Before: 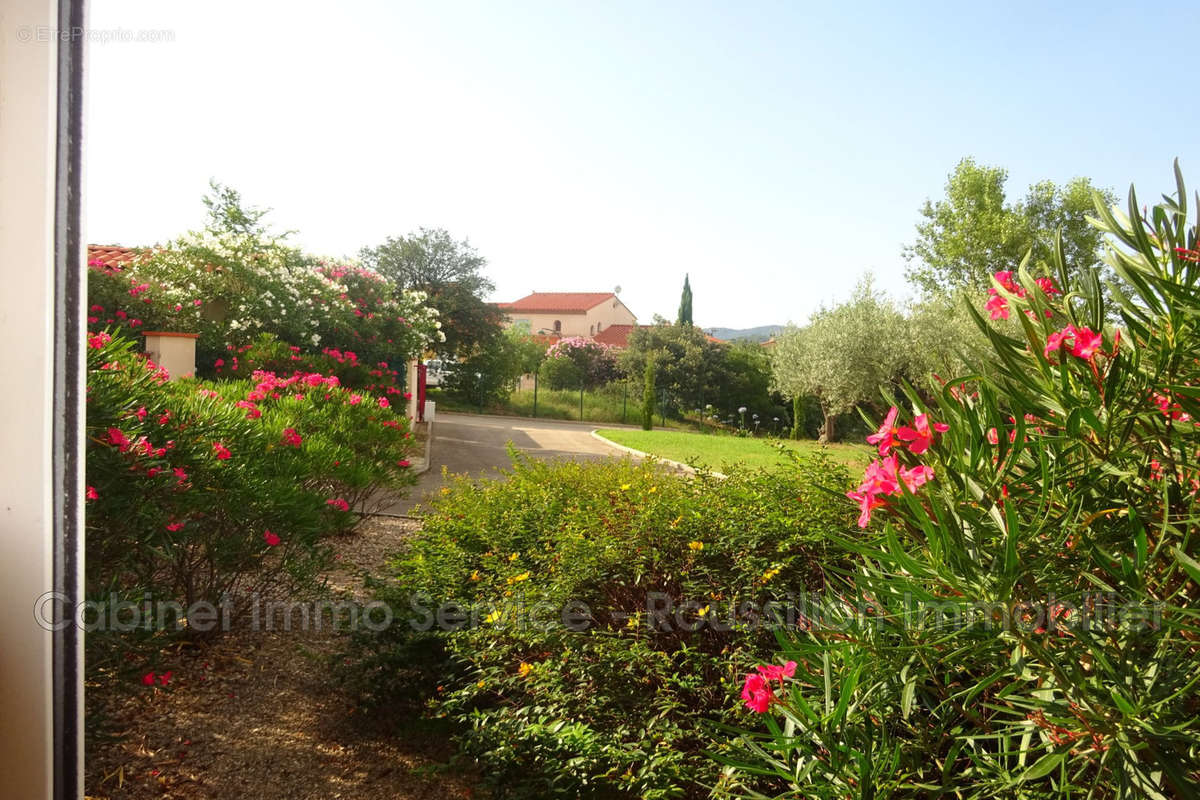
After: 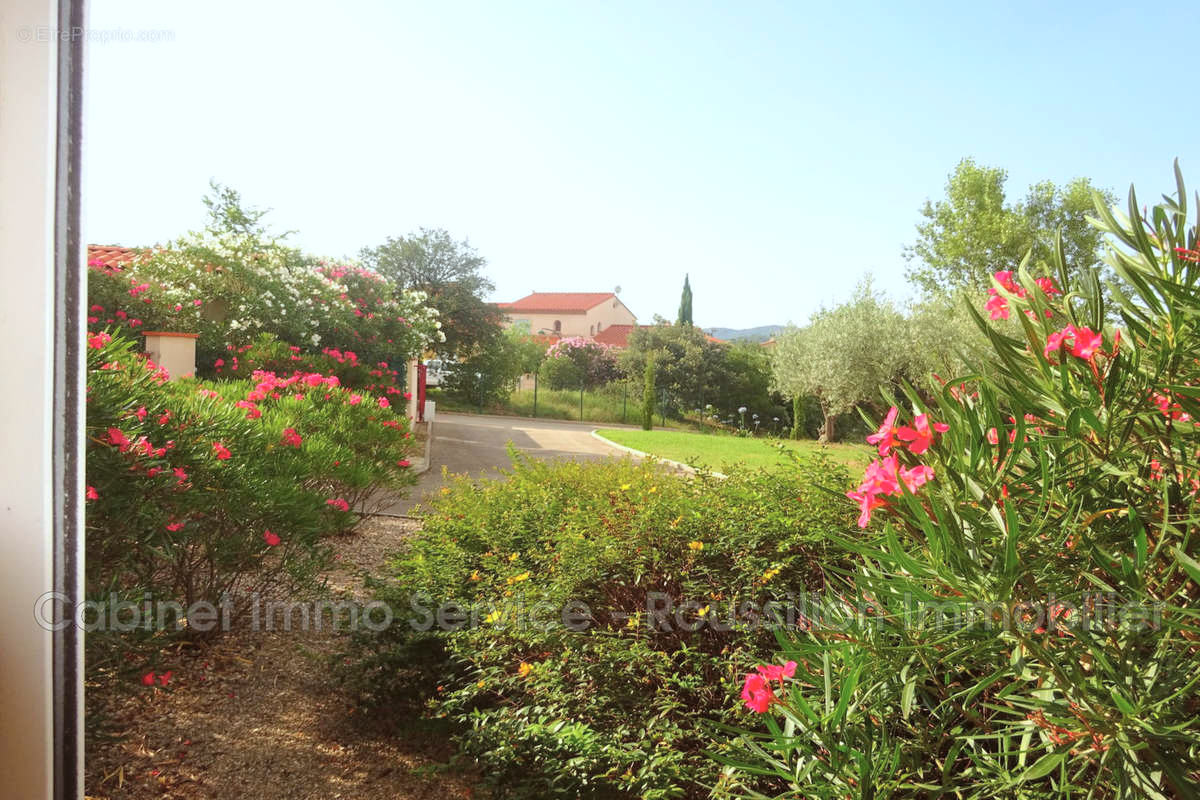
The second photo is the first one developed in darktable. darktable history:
shadows and highlights: radius 126.87, shadows 21.24, highlights -21.78, low approximation 0.01
contrast brightness saturation: brightness 0.154
color correction: highlights a* -3.08, highlights b* -6.5, shadows a* 3.04, shadows b* 5.16
